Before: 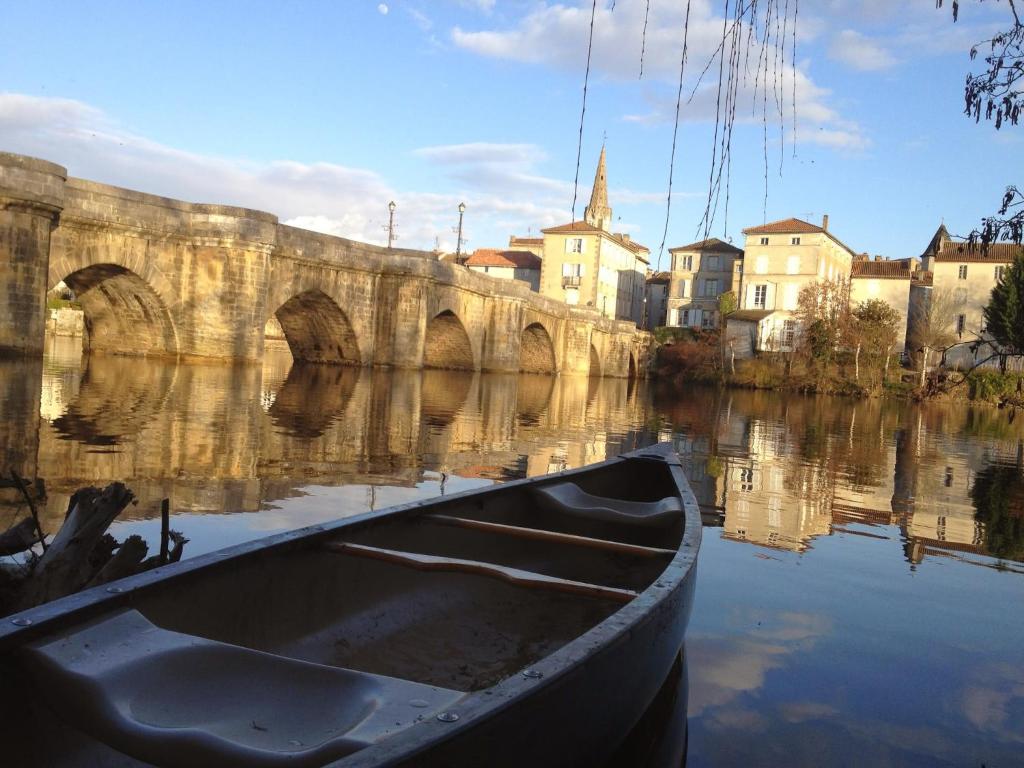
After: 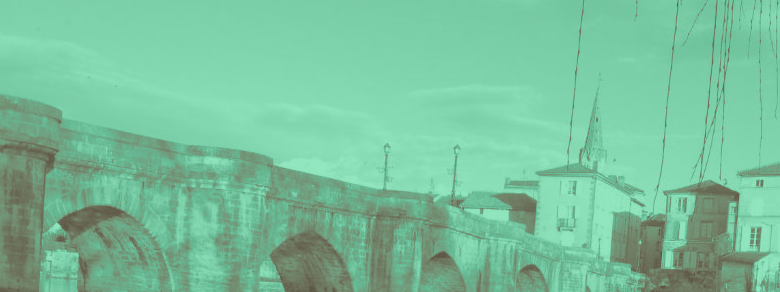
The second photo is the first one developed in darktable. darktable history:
split-toning: on, module defaults
crop: left 0.579%, top 7.627%, right 23.167%, bottom 54.275%
colorize: hue 147.6°, saturation 65%, lightness 21.64%
